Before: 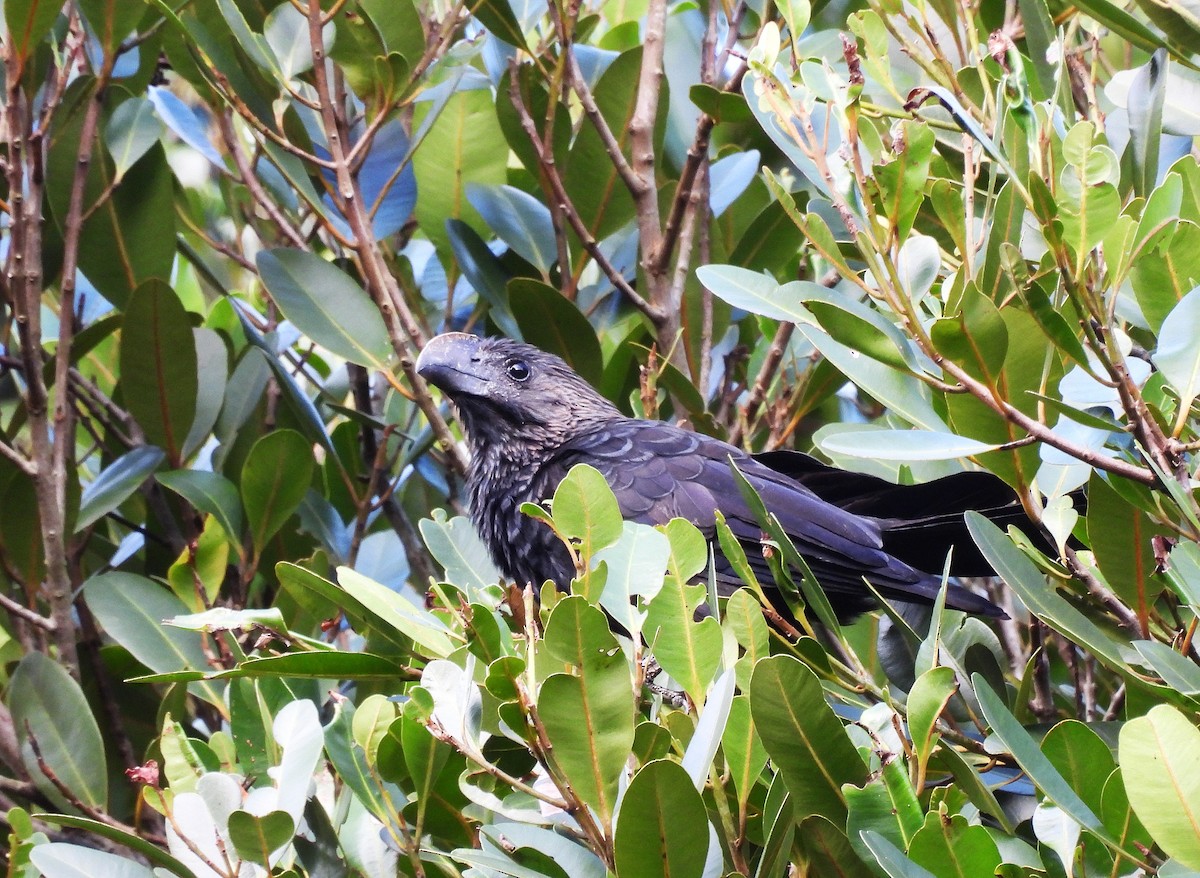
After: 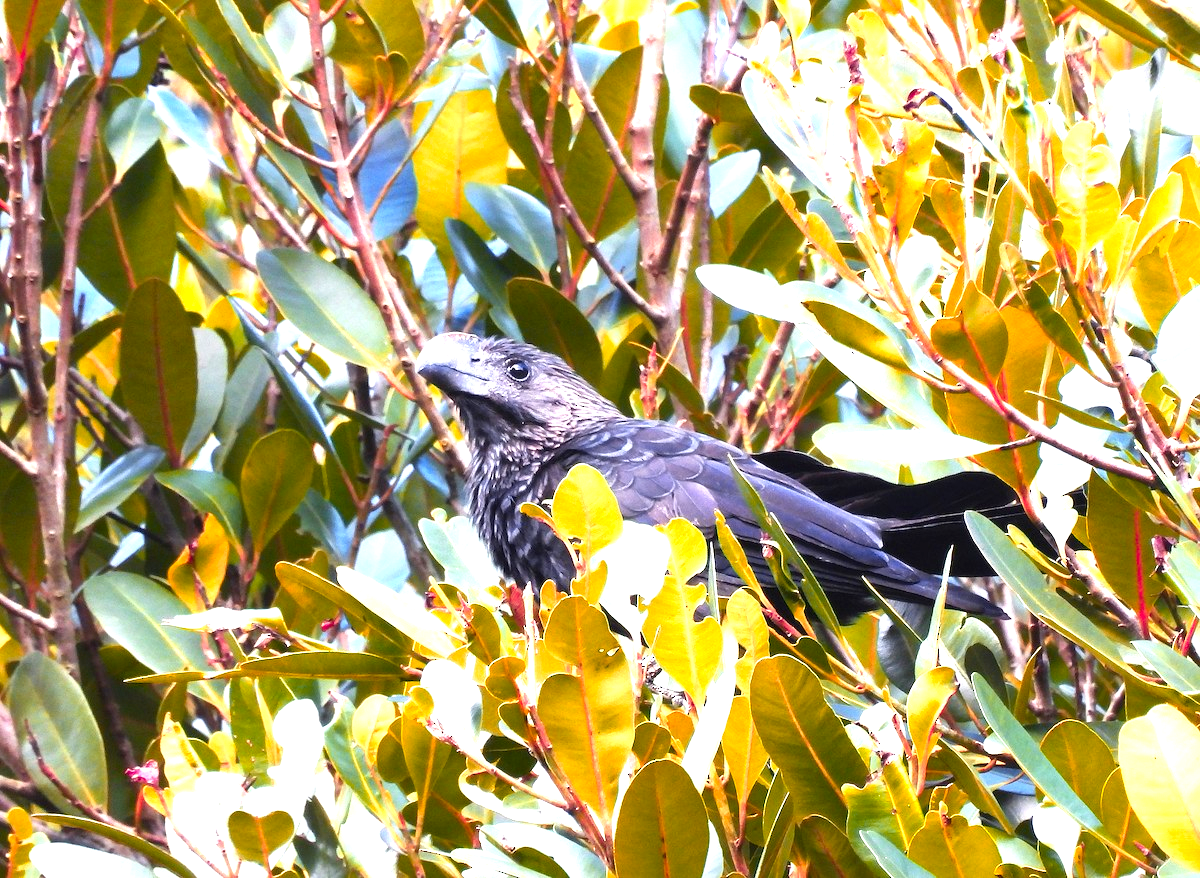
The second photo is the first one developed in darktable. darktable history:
color zones: curves: ch1 [(0.24, 0.634) (0.75, 0.5)]; ch2 [(0.253, 0.437) (0.745, 0.491)], mix 102.12%
exposure: black level correction 0, exposure 1 EV, compensate exposure bias true, compensate highlight preservation false
